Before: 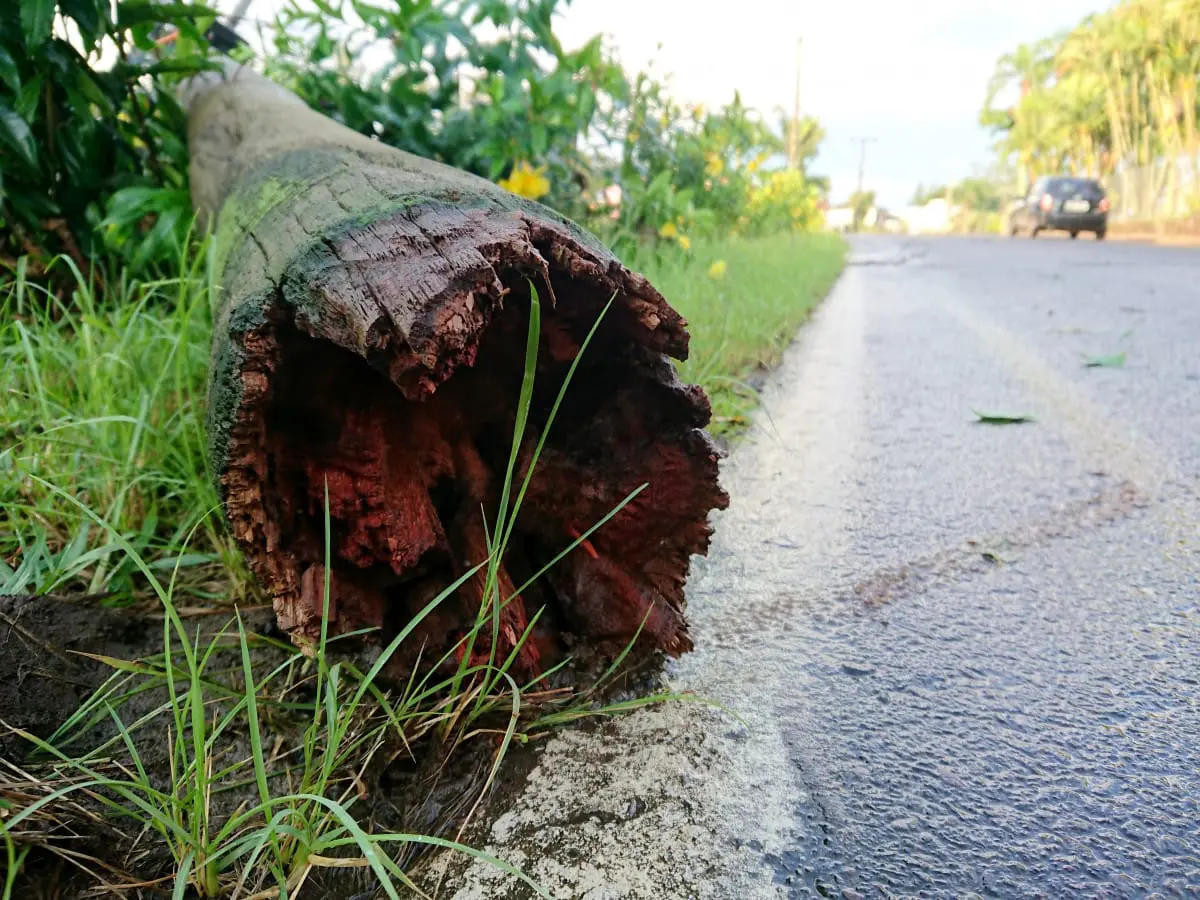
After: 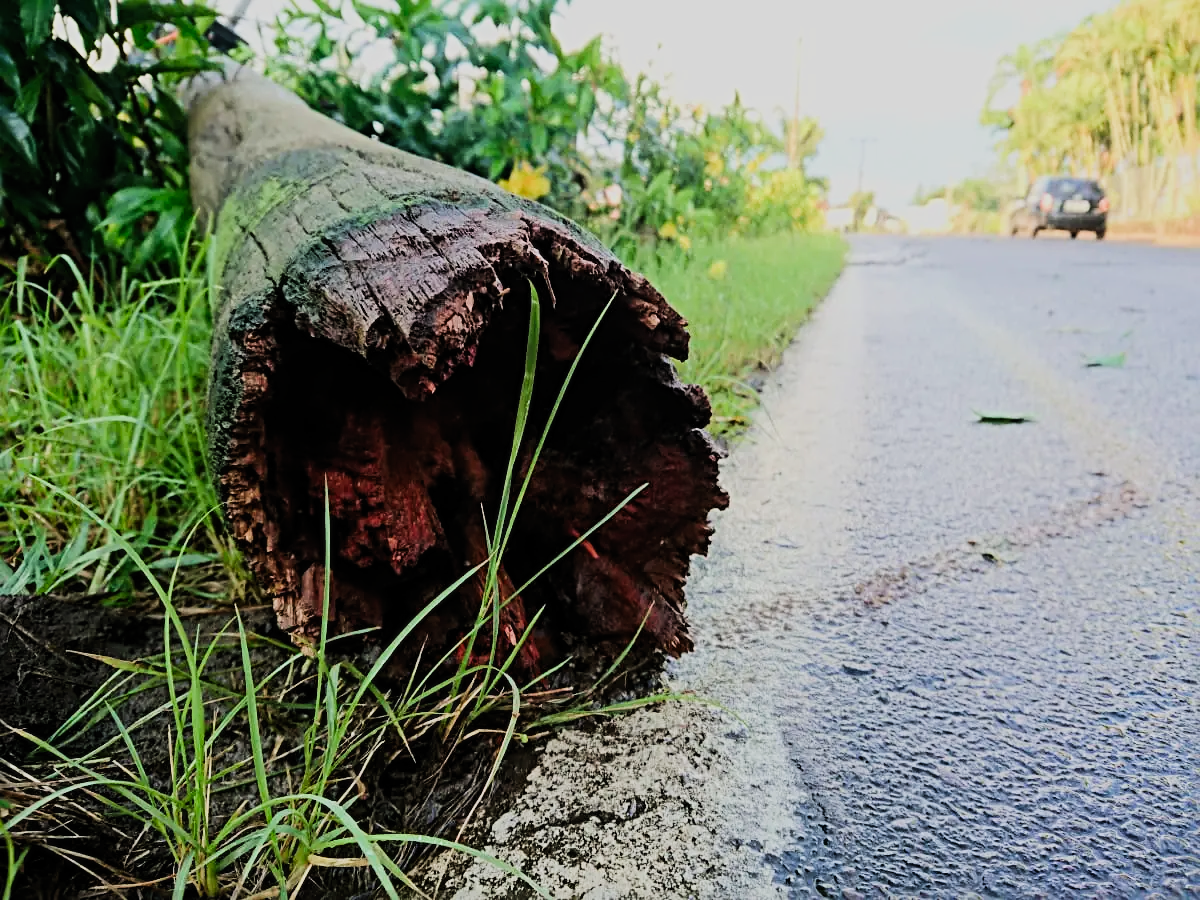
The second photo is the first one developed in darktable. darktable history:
sharpen: radius 3.96
filmic rgb: black relative exposure -7.5 EV, white relative exposure 4.99 EV, hardness 3.34, contrast 1.3, color science v5 (2021), contrast in shadows safe, contrast in highlights safe
contrast brightness saturation: contrast 0.035, saturation 0.16
